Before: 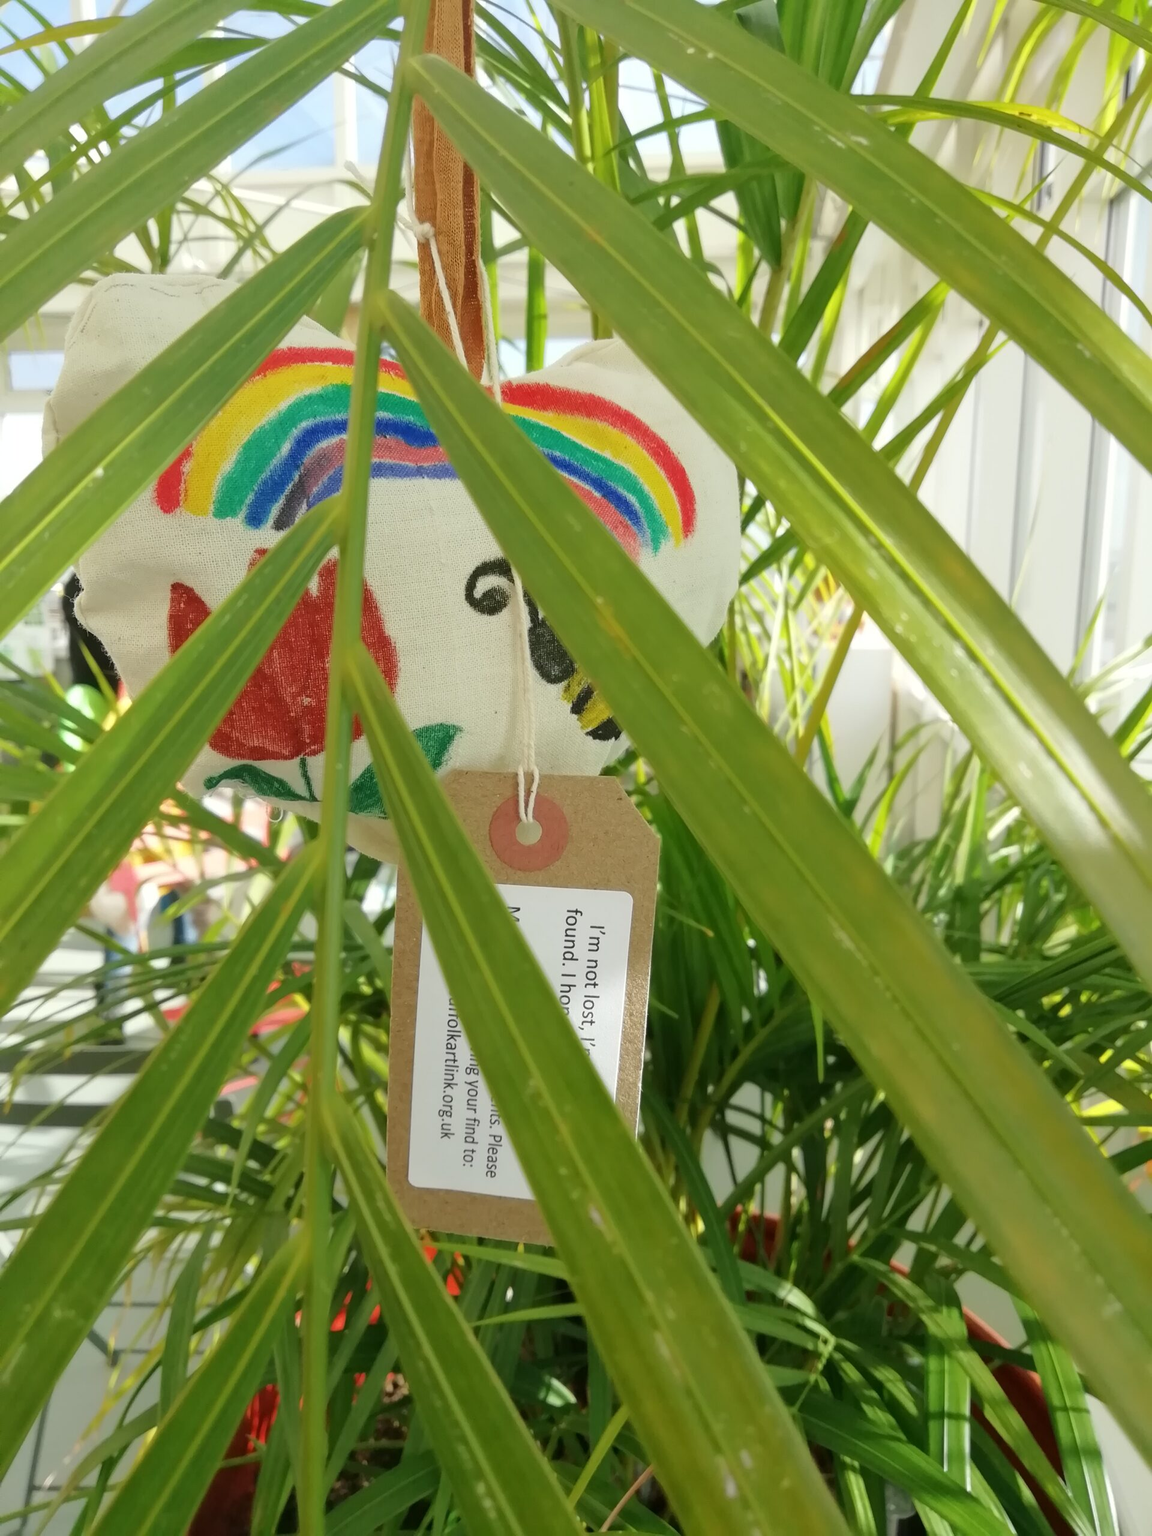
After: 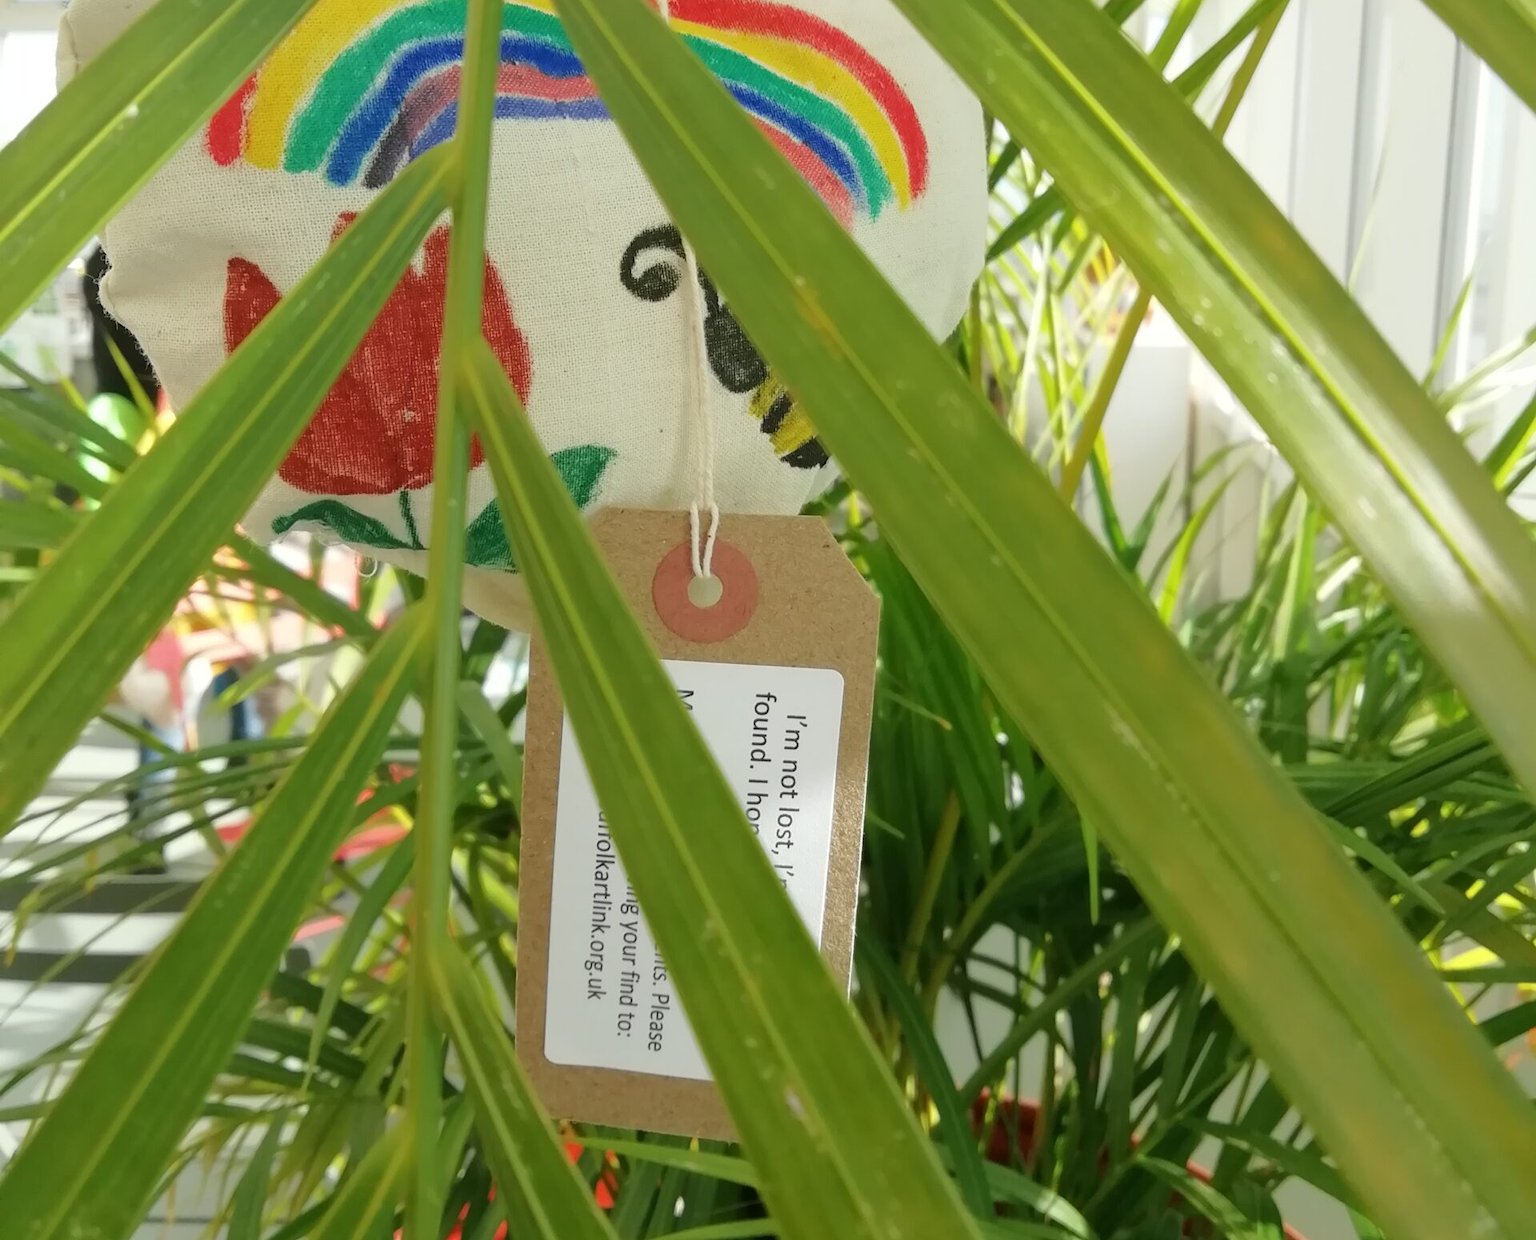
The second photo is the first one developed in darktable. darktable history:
crop and rotate: top 25.354%, bottom 14.026%
